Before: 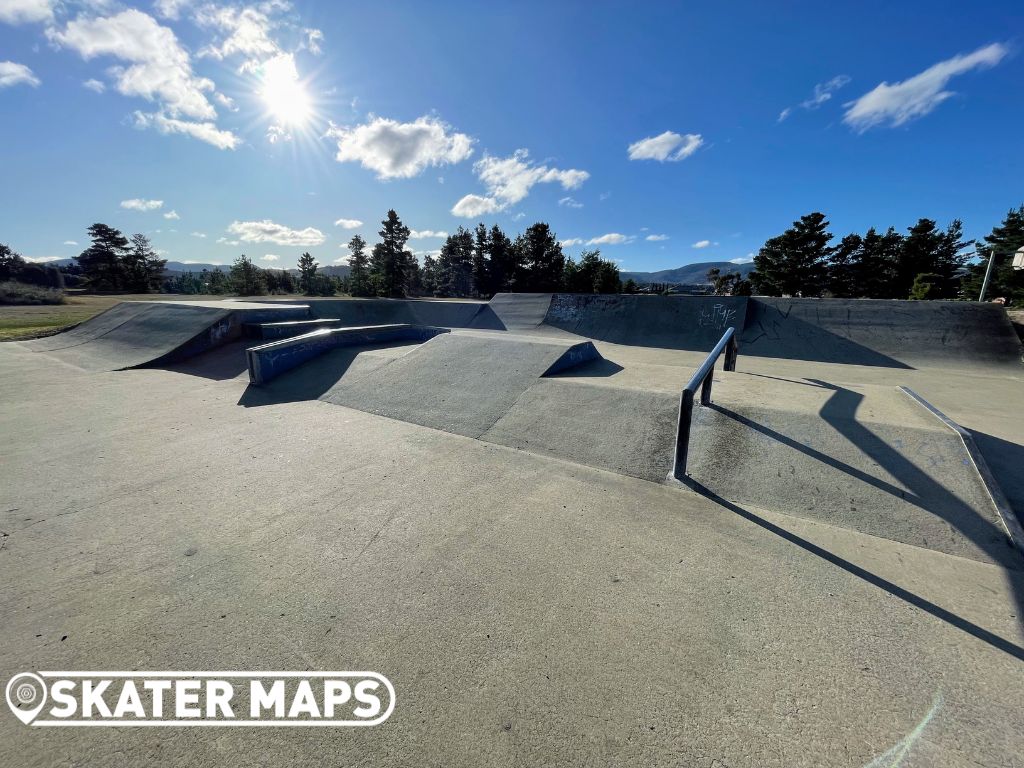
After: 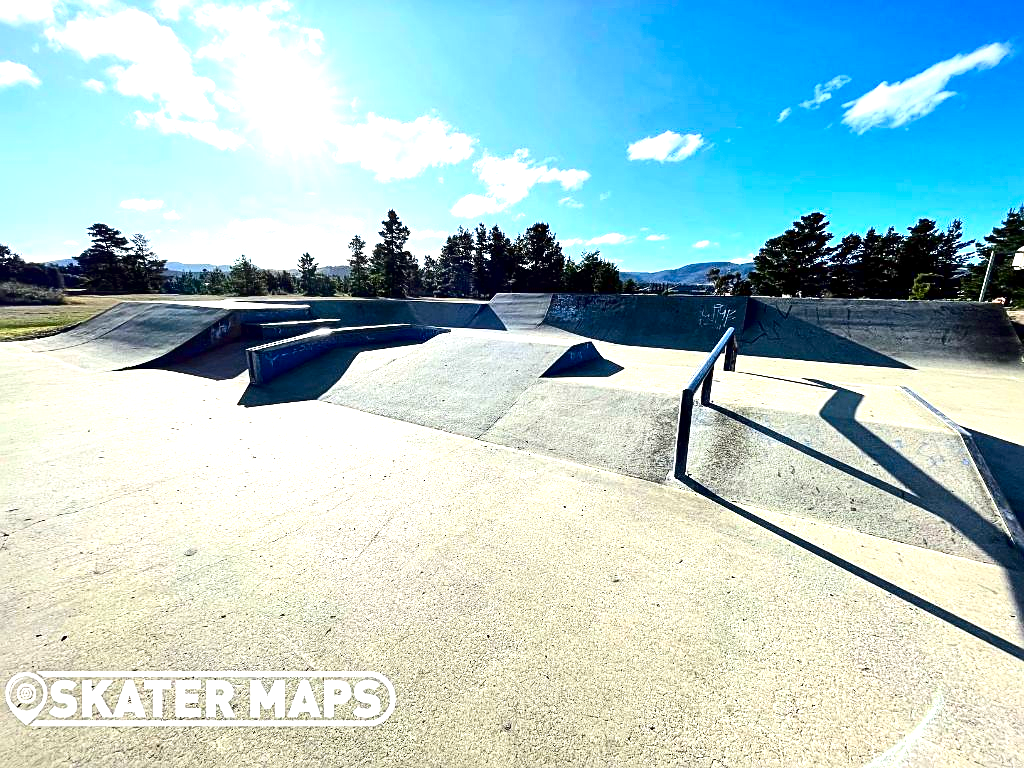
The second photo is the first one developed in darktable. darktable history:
contrast brightness saturation: contrast 0.205, brightness -0.104, saturation 0.21
sharpen: on, module defaults
exposure: exposure 1.516 EV, compensate highlight preservation false
local contrast: mode bilateral grid, contrast 20, coarseness 51, detail 121%, midtone range 0.2
